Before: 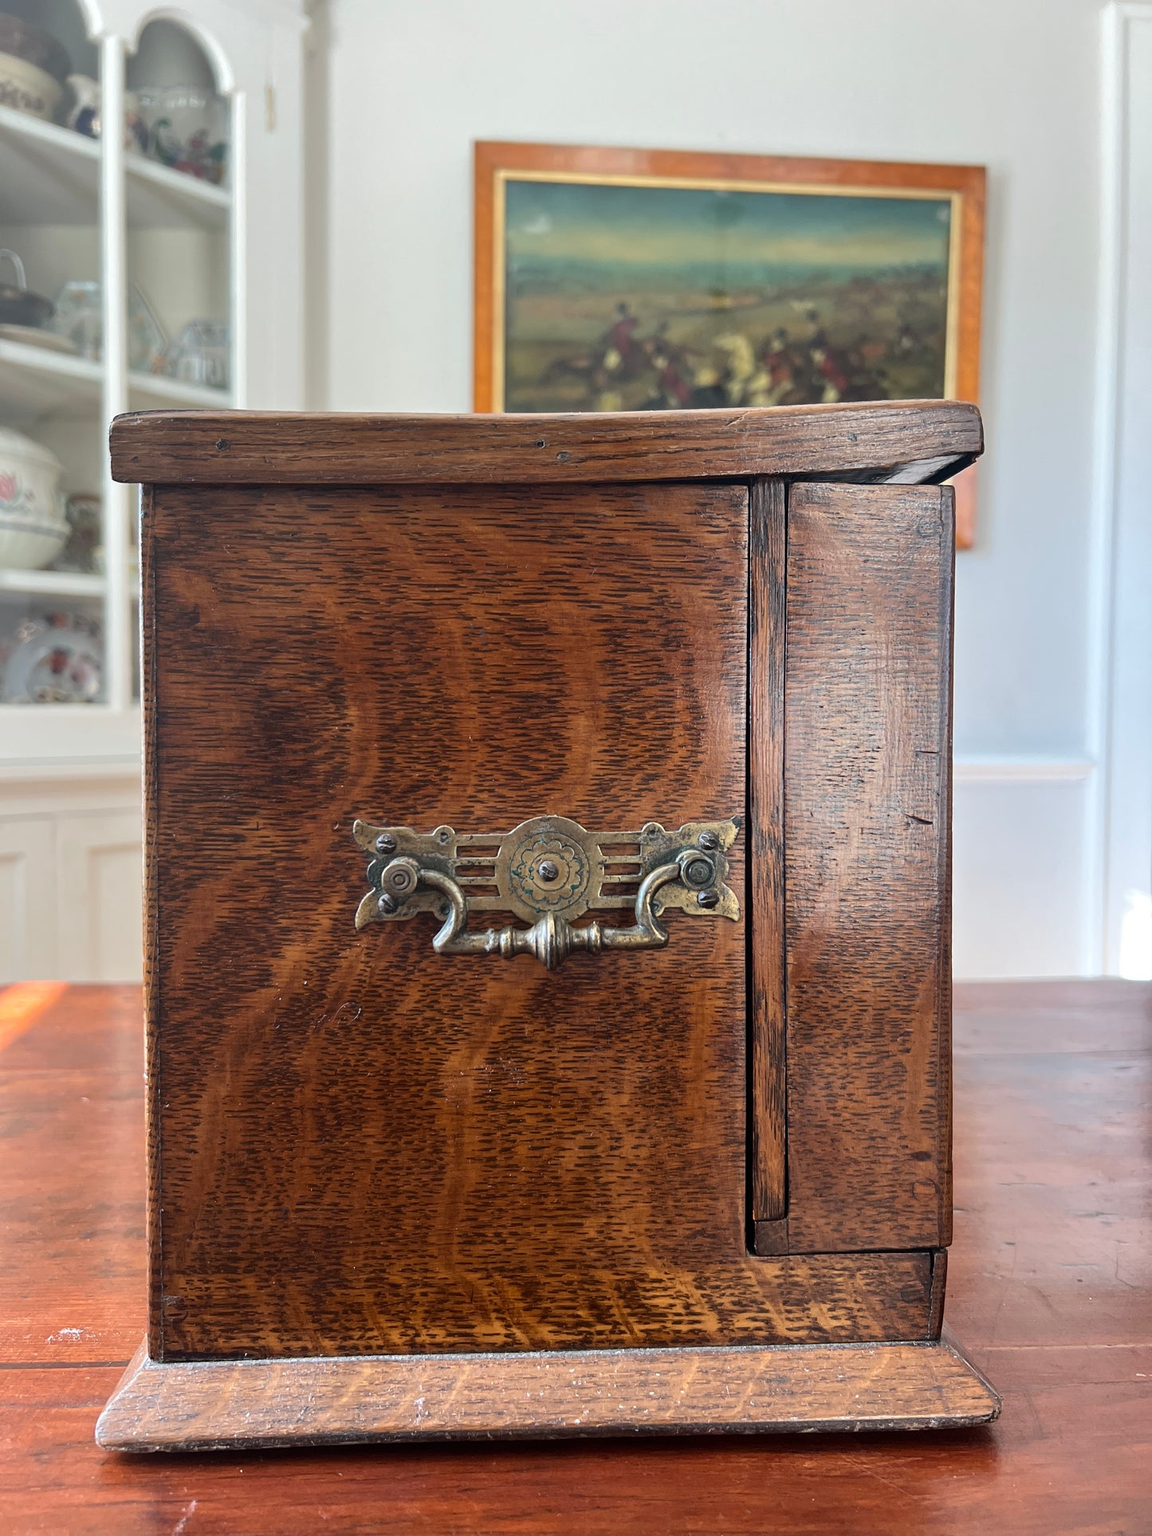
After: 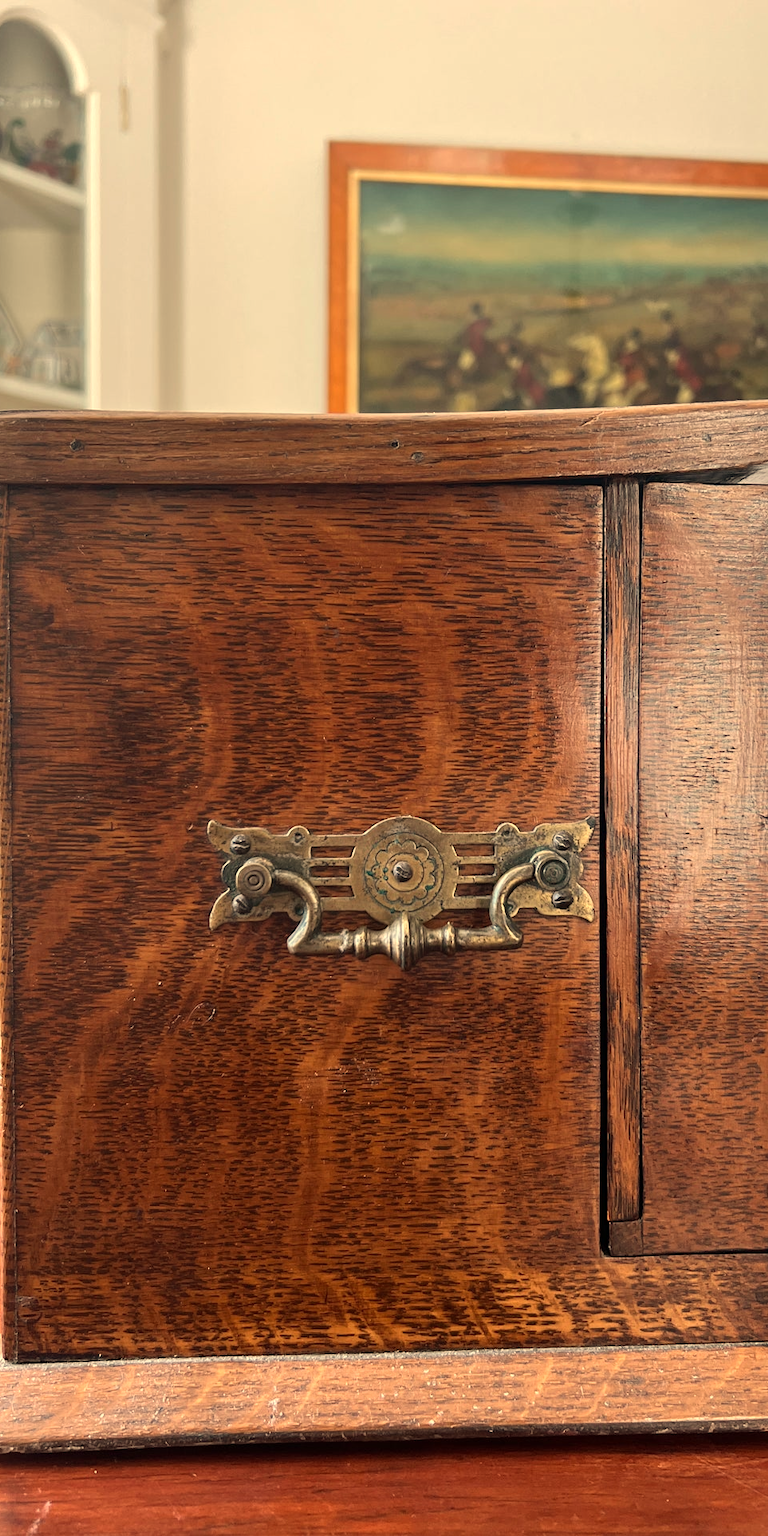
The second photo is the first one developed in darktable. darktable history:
crop and rotate: left 12.673%, right 20.66%
white balance: red 1.138, green 0.996, blue 0.812
